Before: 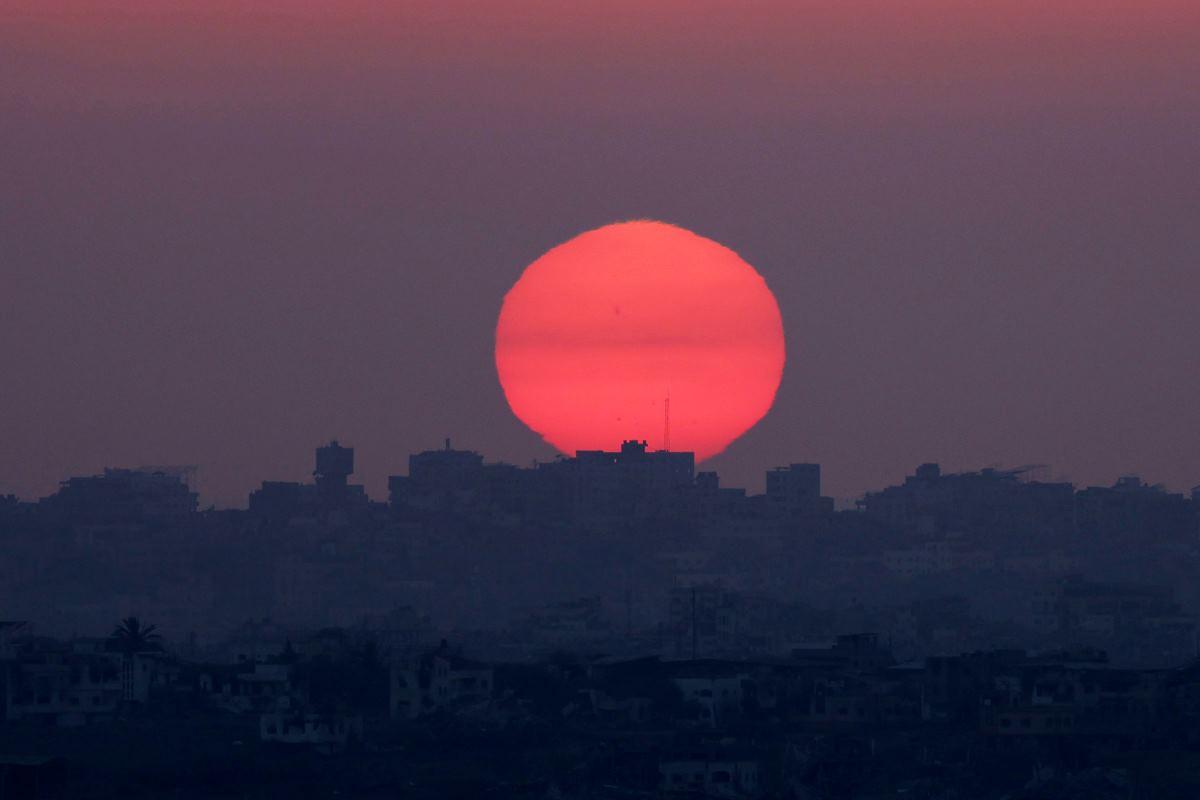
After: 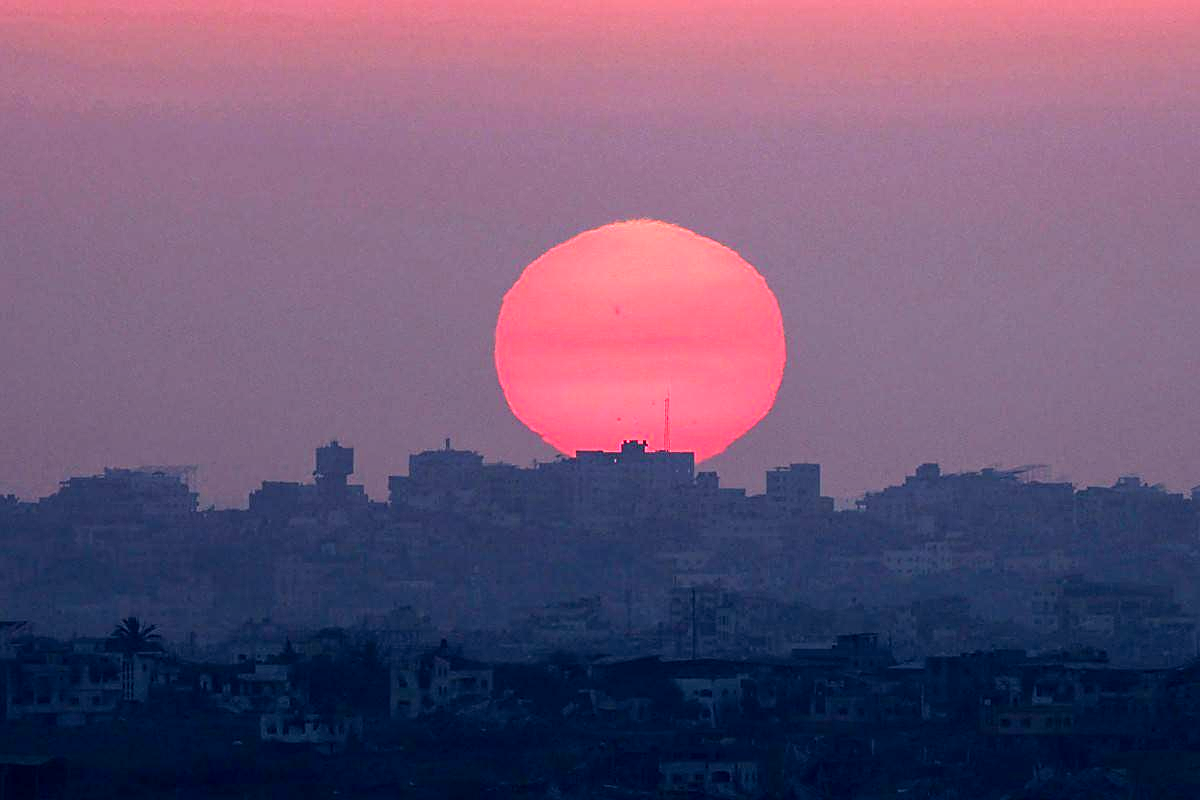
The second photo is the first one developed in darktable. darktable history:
exposure: exposure 0.202 EV, compensate exposure bias true, compensate highlight preservation false
levels: mode automatic, levels [0.072, 0.414, 0.976]
sharpen: on, module defaults
local contrast: highlights 102%, shadows 103%, detail 119%, midtone range 0.2
